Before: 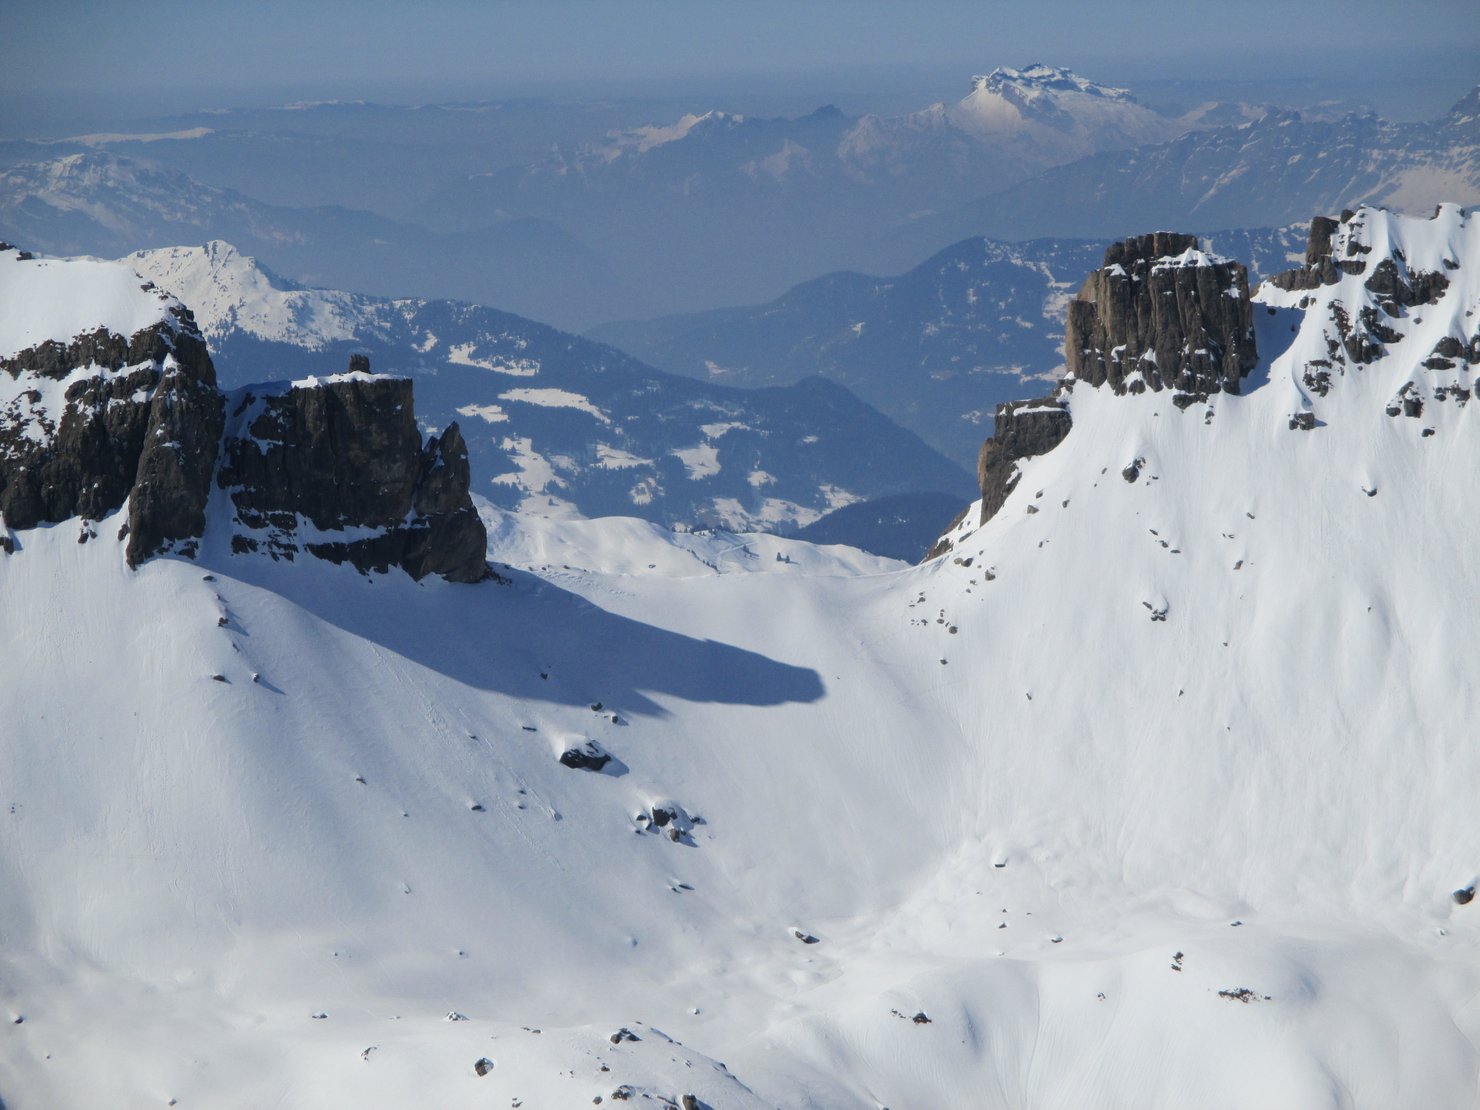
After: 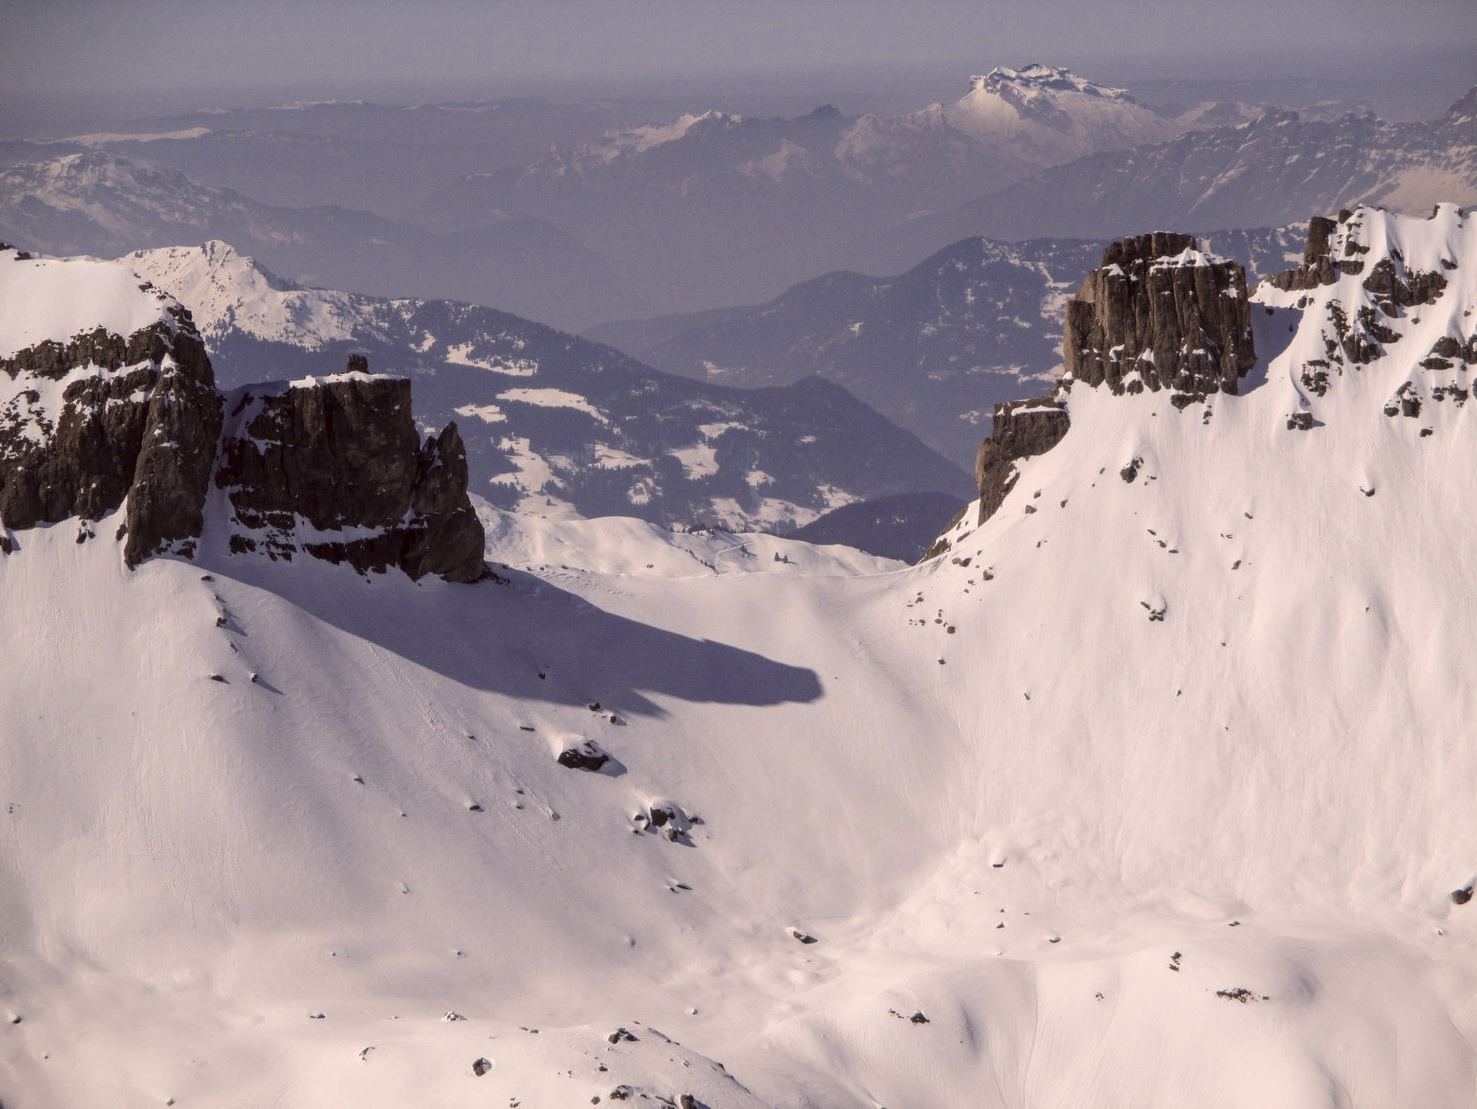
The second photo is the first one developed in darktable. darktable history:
local contrast: detail 130%
color correction: highlights a* 10.21, highlights b* 9.77, shadows a* 8.37, shadows b* 7.81, saturation 0.794
crop and rotate: left 0.17%, bottom 0.009%
